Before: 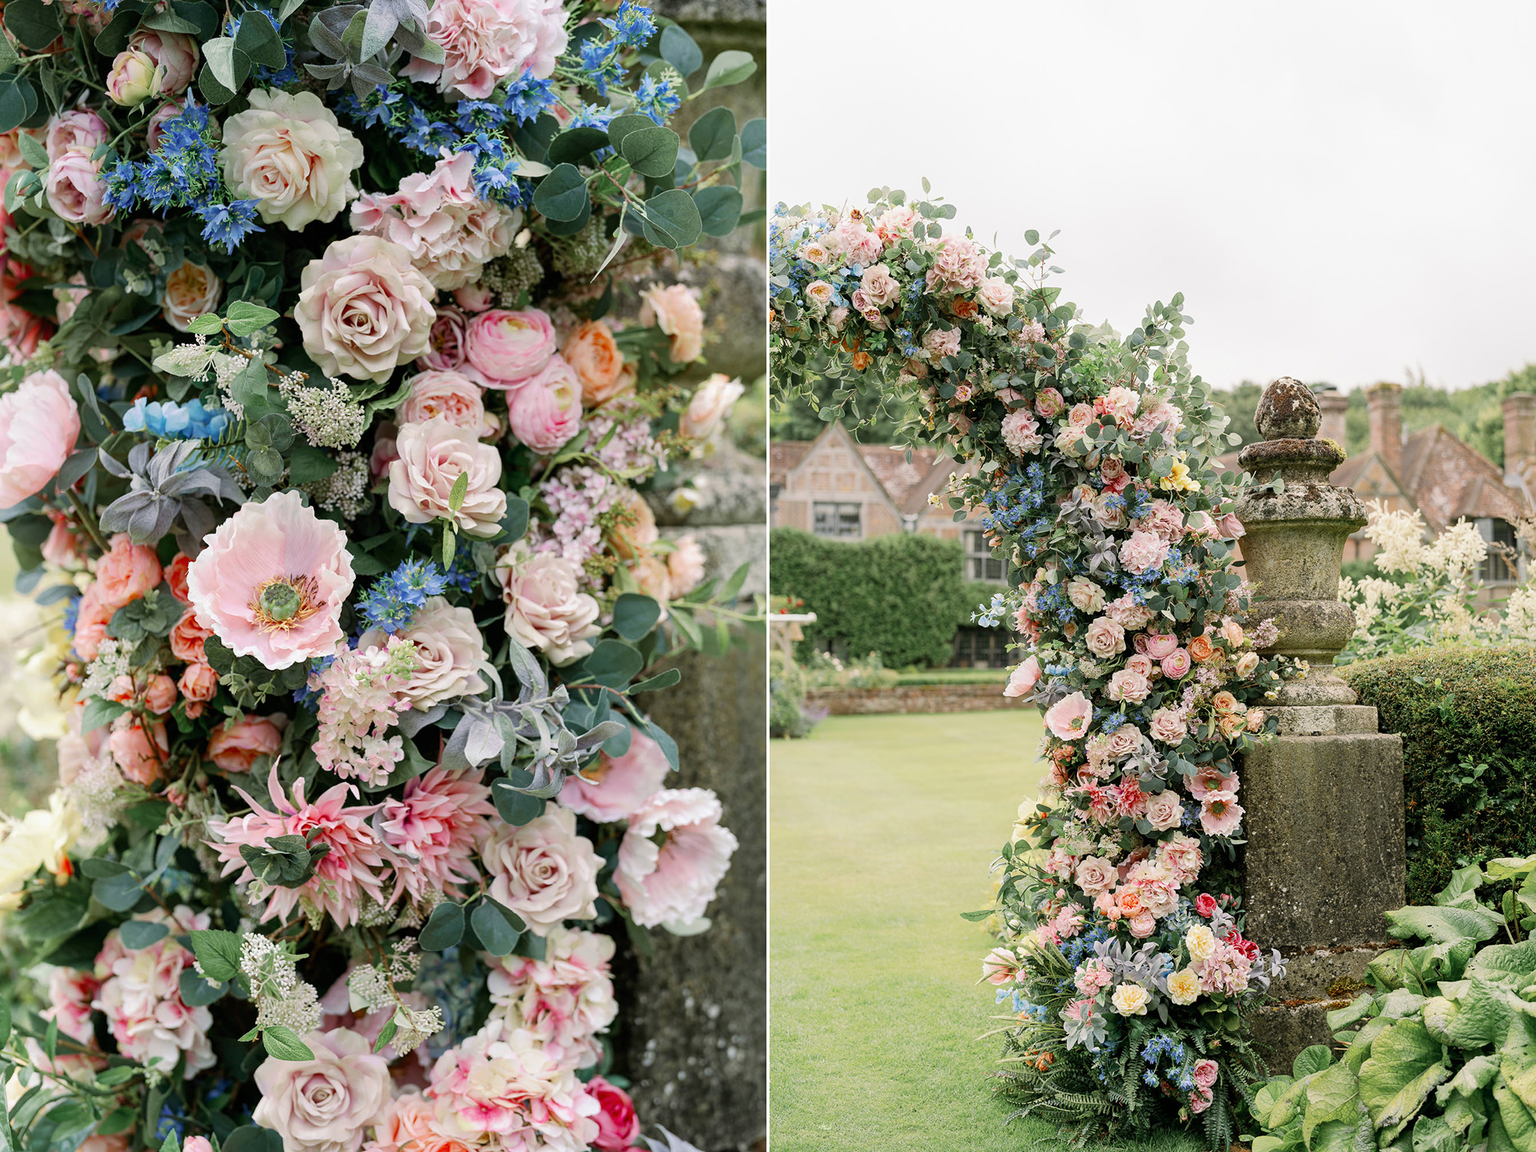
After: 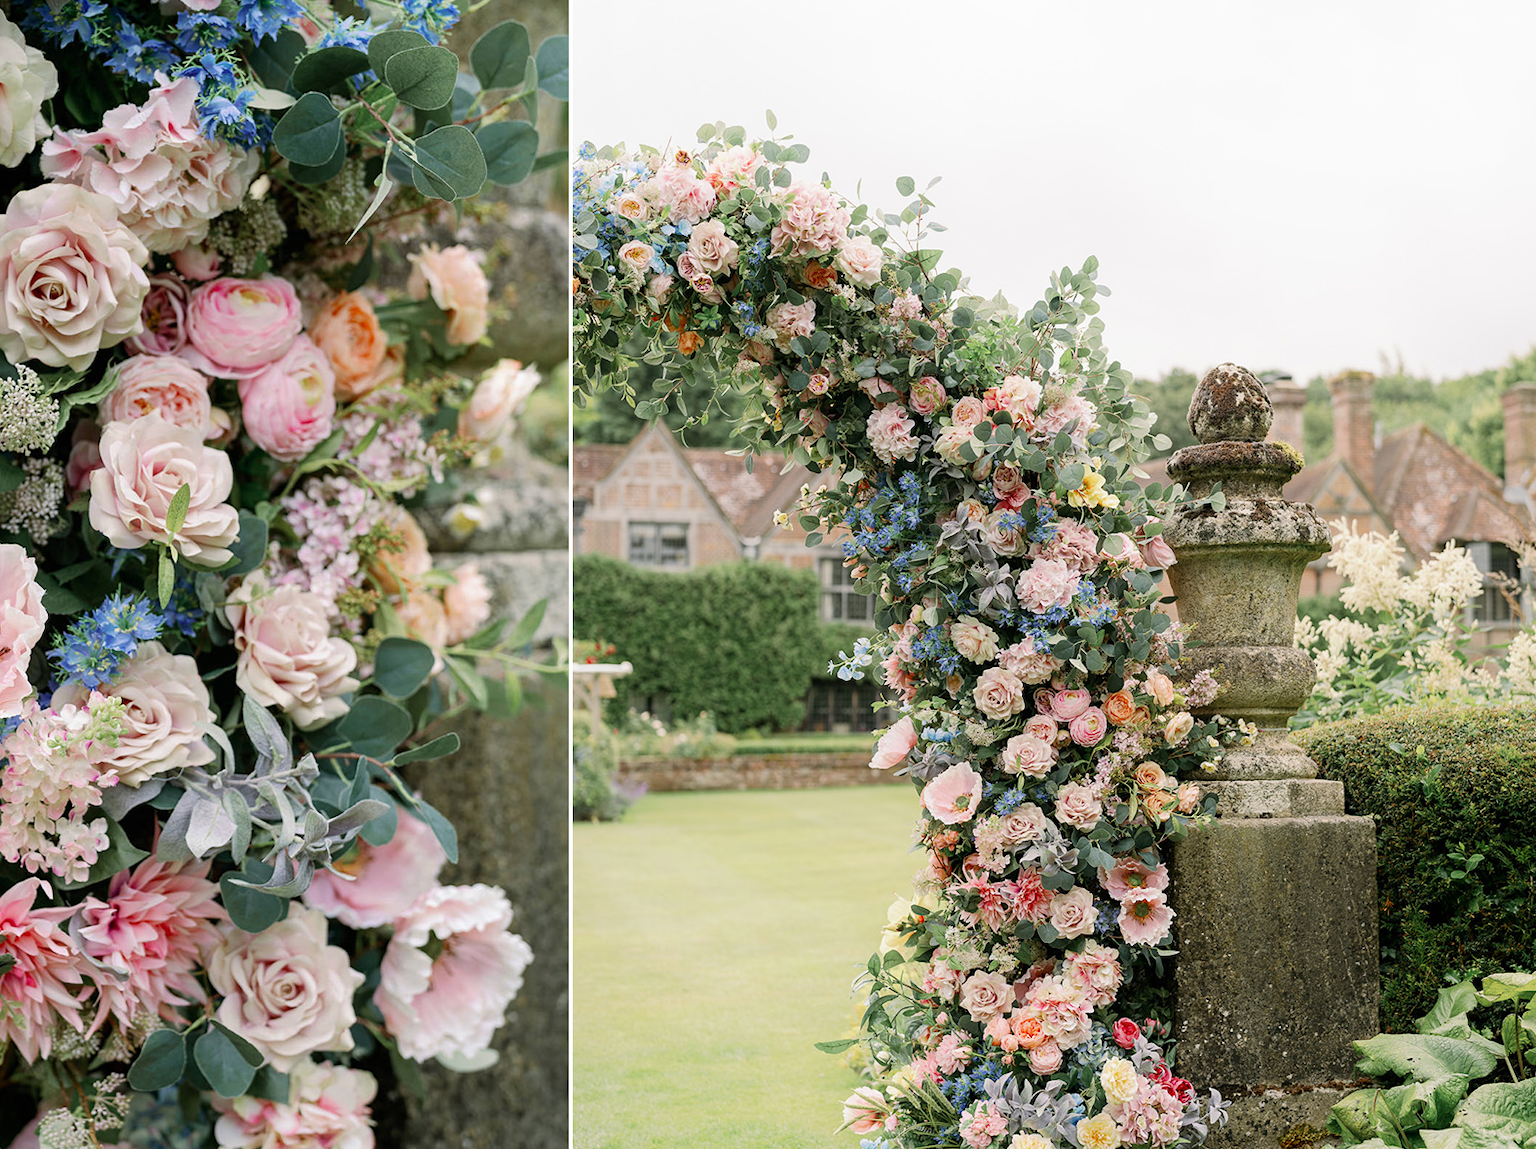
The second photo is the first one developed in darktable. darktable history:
crop and rotate: left 20.74%, top 7.912%, right 0.375%, bottom 13.378%
shadows and highlights: shadows -70, highlights 35, soften with gaussian
